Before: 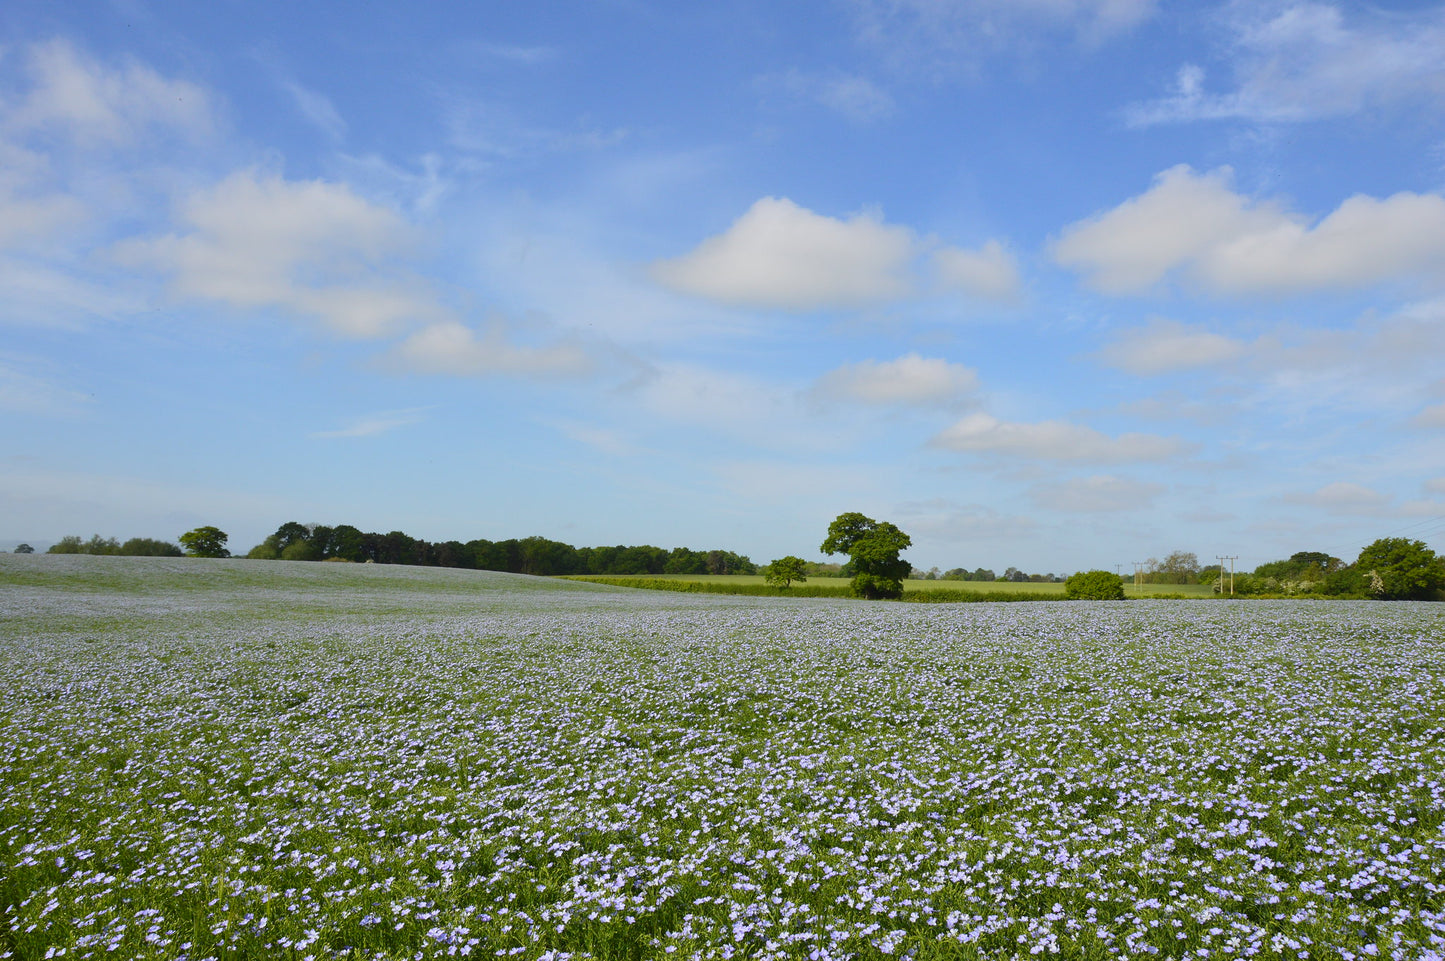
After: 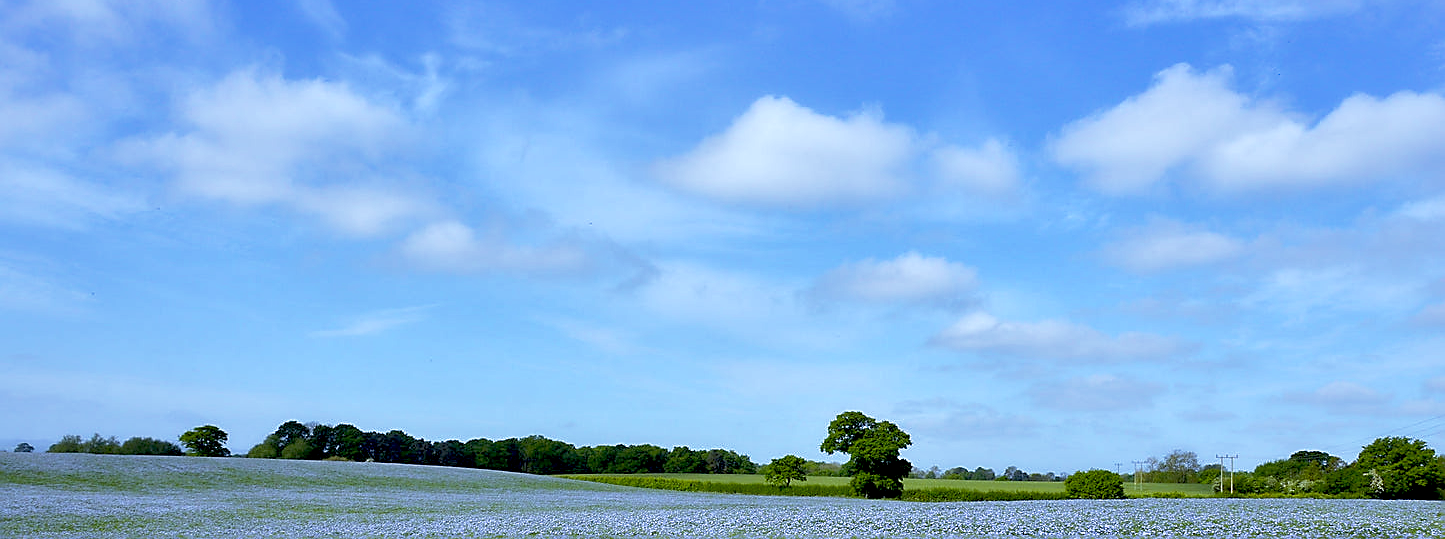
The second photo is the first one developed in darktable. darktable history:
exposure: black level correction 0.01, exposure 0.011 EV, compensate highlight preservation false
local contrast: highlights 100%, shadows 100%, detail 120%, midtone range 0.2
contrast equalizer: y [[0.514, 0.573, 0.581, 0.508, 0.5, 0.5], [0.5 ×6], [0.5 ×6], [0 ×6], [0 ×6]]
shadows and highlights: on, module defaults
white balance: red 0.871, blue 1.249
crop and rotate: top 10.605%, bottom 33.274%
sharpen: radius 1.4, amount 1.25, threshold 0.7
base curve: curves: ch0 [(0, 0) (0.688, 0.865) (1, 1)], preserve colors none
